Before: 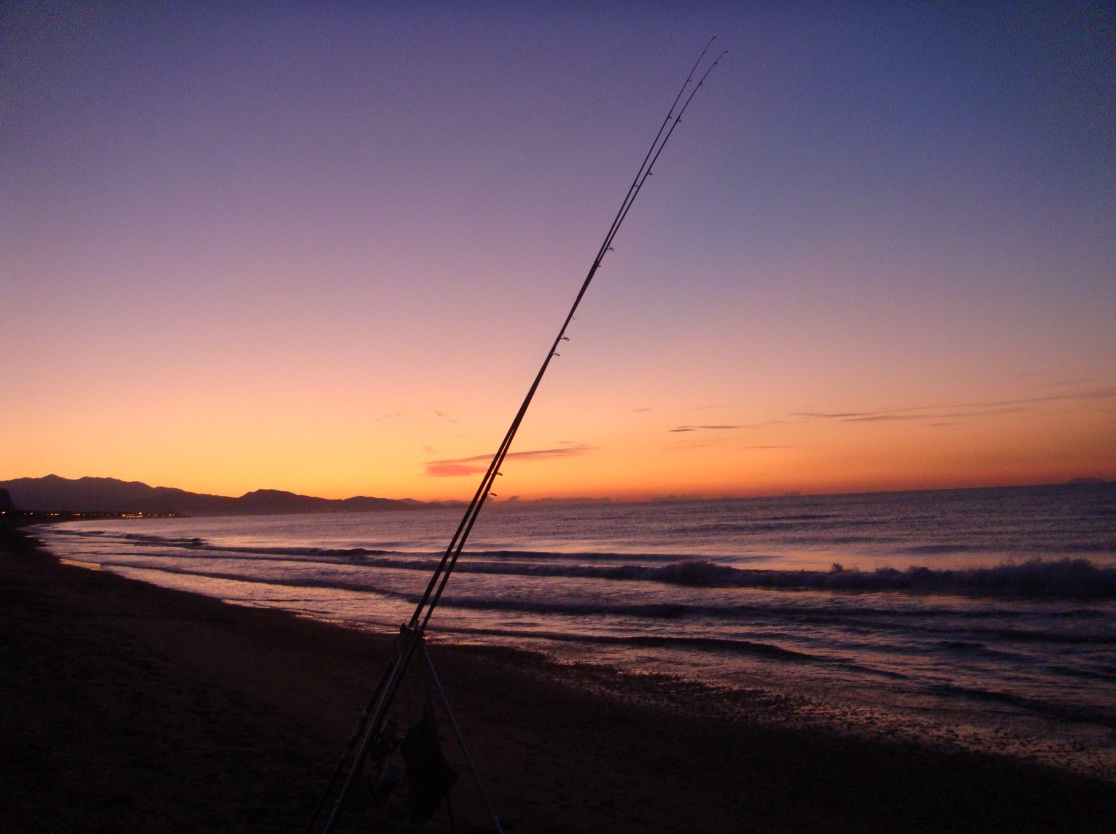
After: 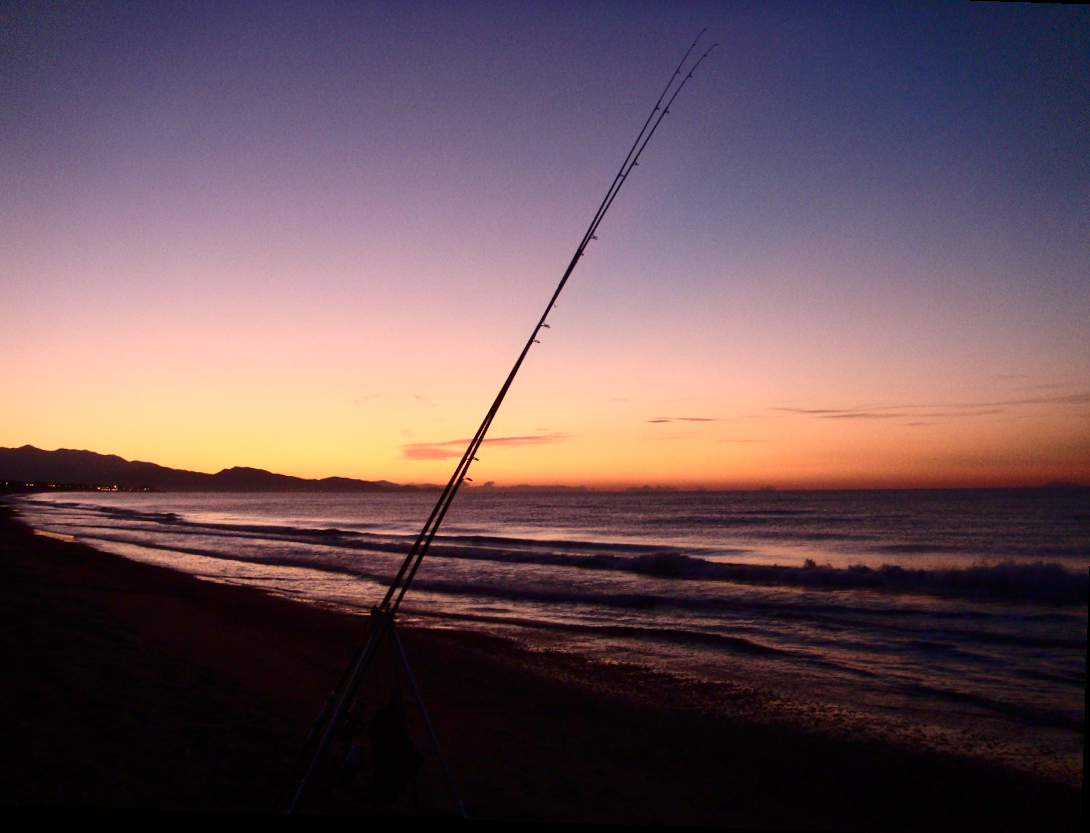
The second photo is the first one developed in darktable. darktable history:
crop and rotate: angle -1.88°, left 3.139%, top 3.674%, right 1.416%, bottom 0.479%
contrast brightness saturation: contrast 0.285
